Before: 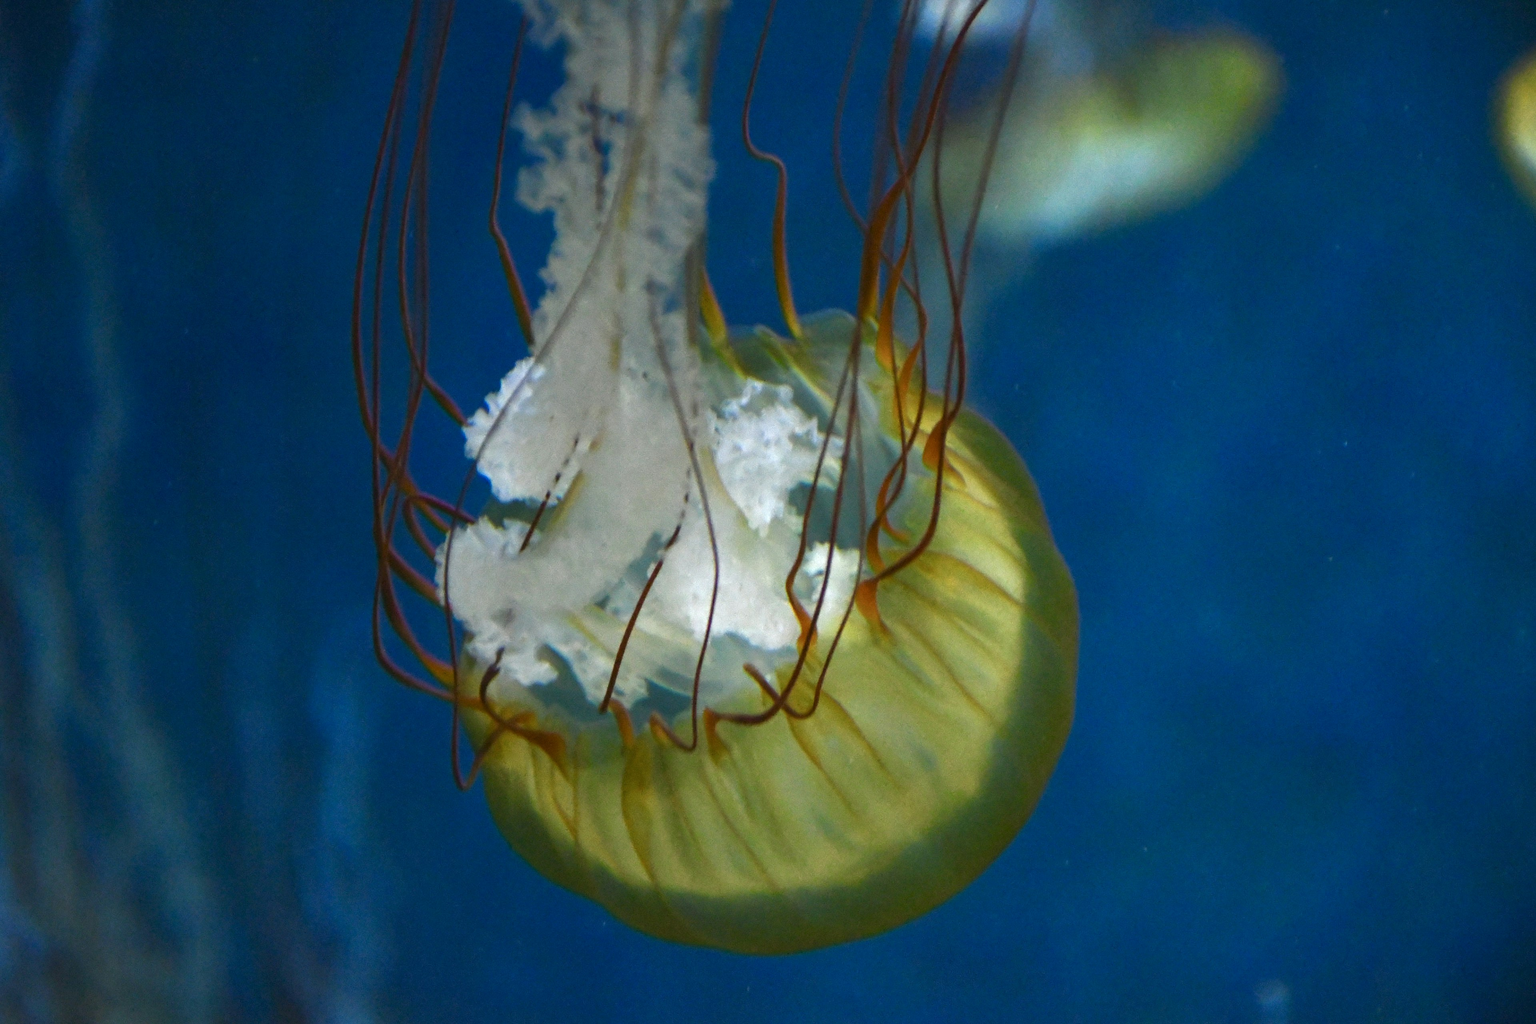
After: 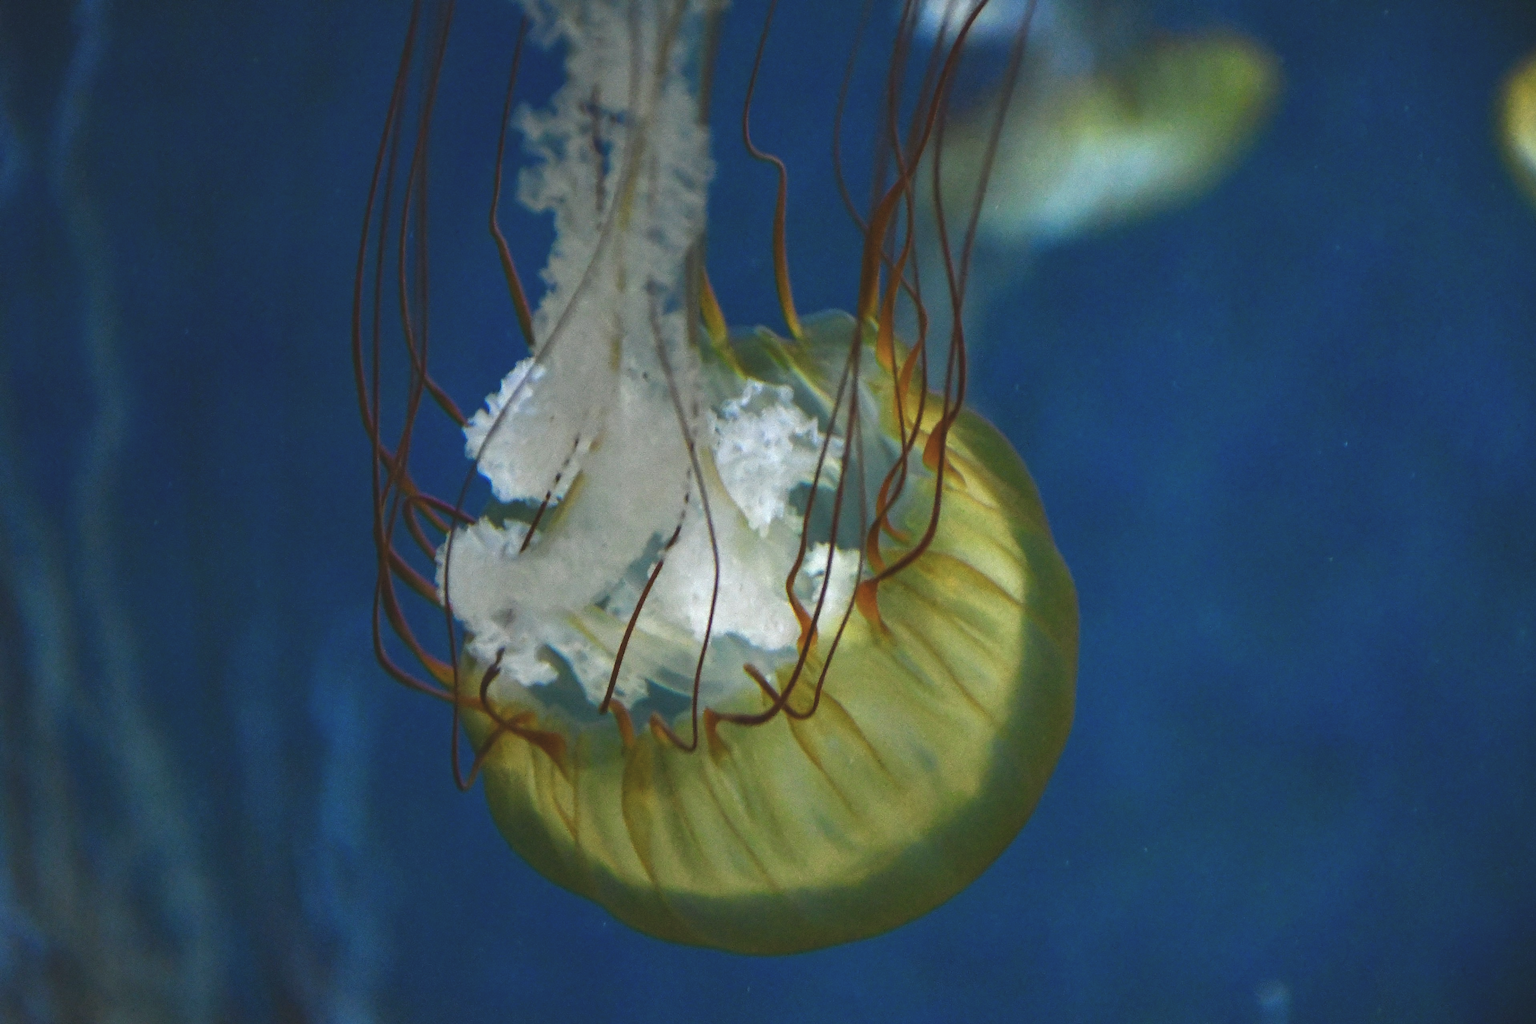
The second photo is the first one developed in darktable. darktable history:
exposure: black level correction -0.014, exposure -0.193 EV, compensate highlight preservation false
local contrast: highlights 100%, shadows 100%, detail 120%, midtone range 0.2
sharpen: radius 1.864, amount 0.398, threshold 1.271
